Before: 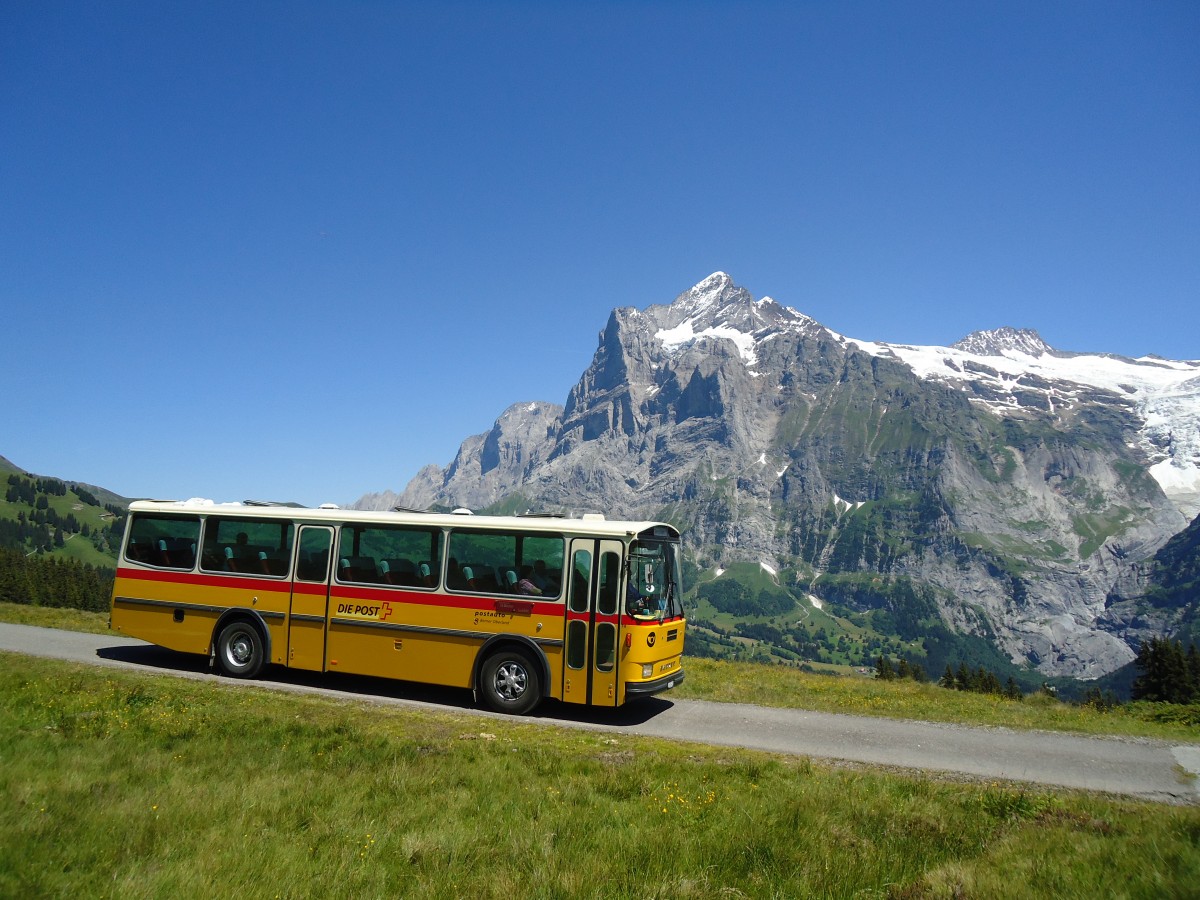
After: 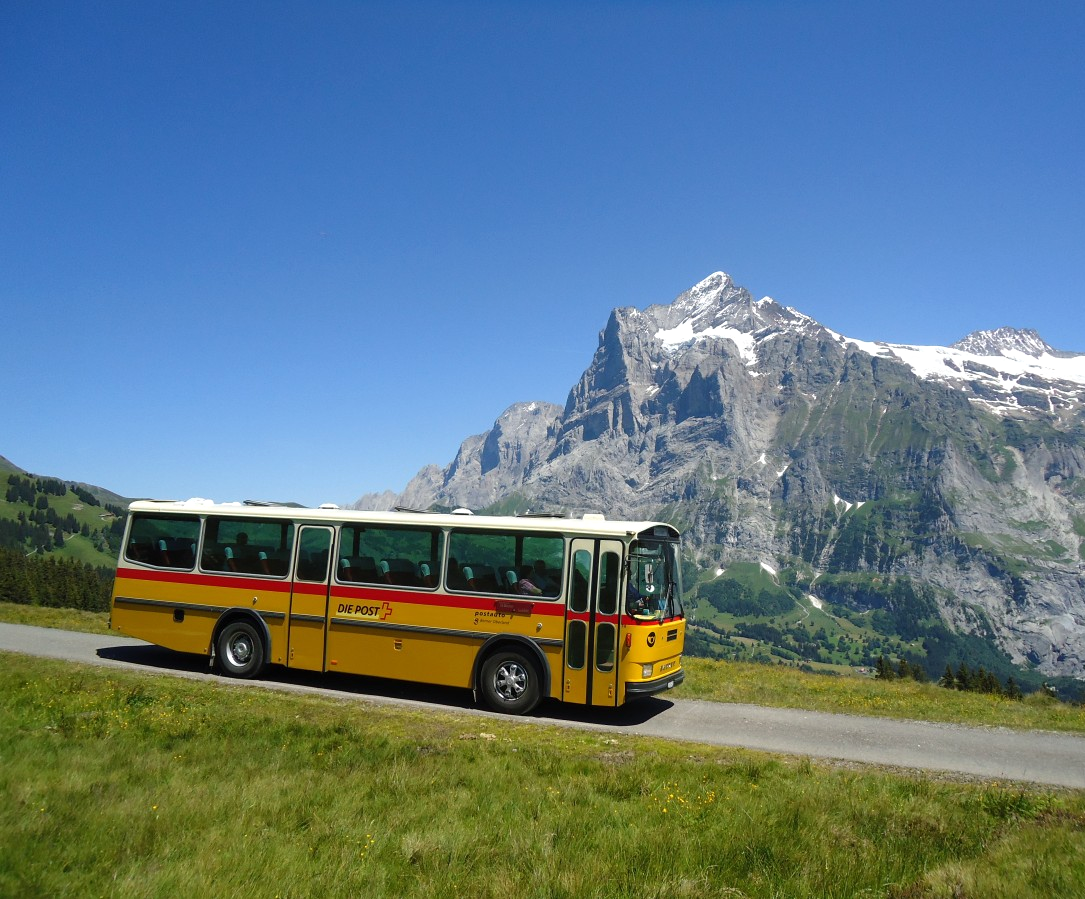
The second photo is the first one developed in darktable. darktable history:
exposure: exposure 0.131 EV, compensate highlight preservation false
crop: right 9.509%, bottom 0.031%
